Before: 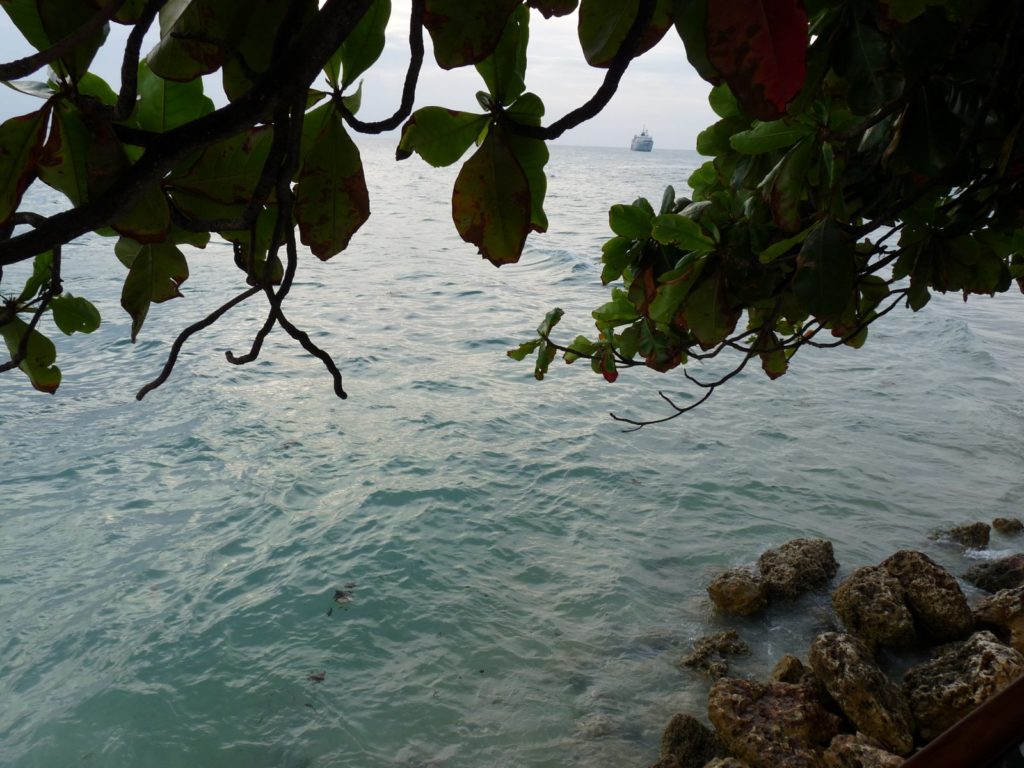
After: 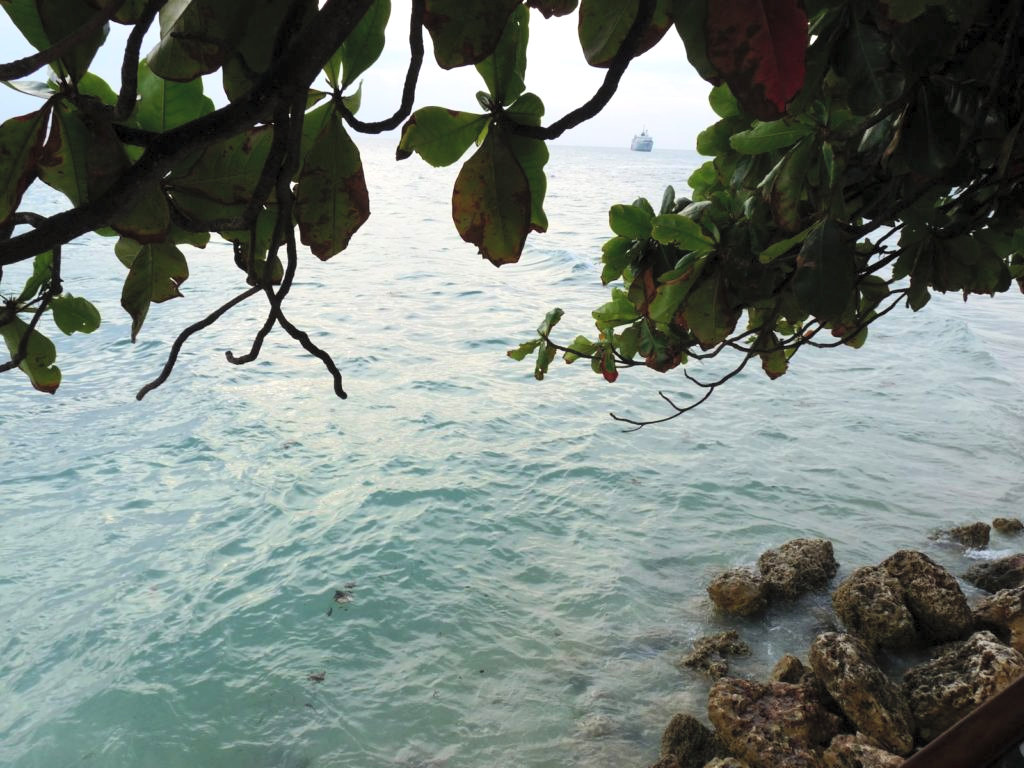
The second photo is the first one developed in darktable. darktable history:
contrast brightness saturation: contrast 0.1, brightness 0.3, saturation 0.14
tone equalizer: -8 EV -0.417 EV, -7 EV -0.389 EV, -6 EV -0.333 EV, -5 EV -0.222 EV, -3 EV 0.222 EV, -2 EV 0.333 EV, -1 EV 0.389 EV, +0 EV 0.417 EV, edges refinement/feathering 500, mask exposure compensation -1.57 EV, preserve details no
